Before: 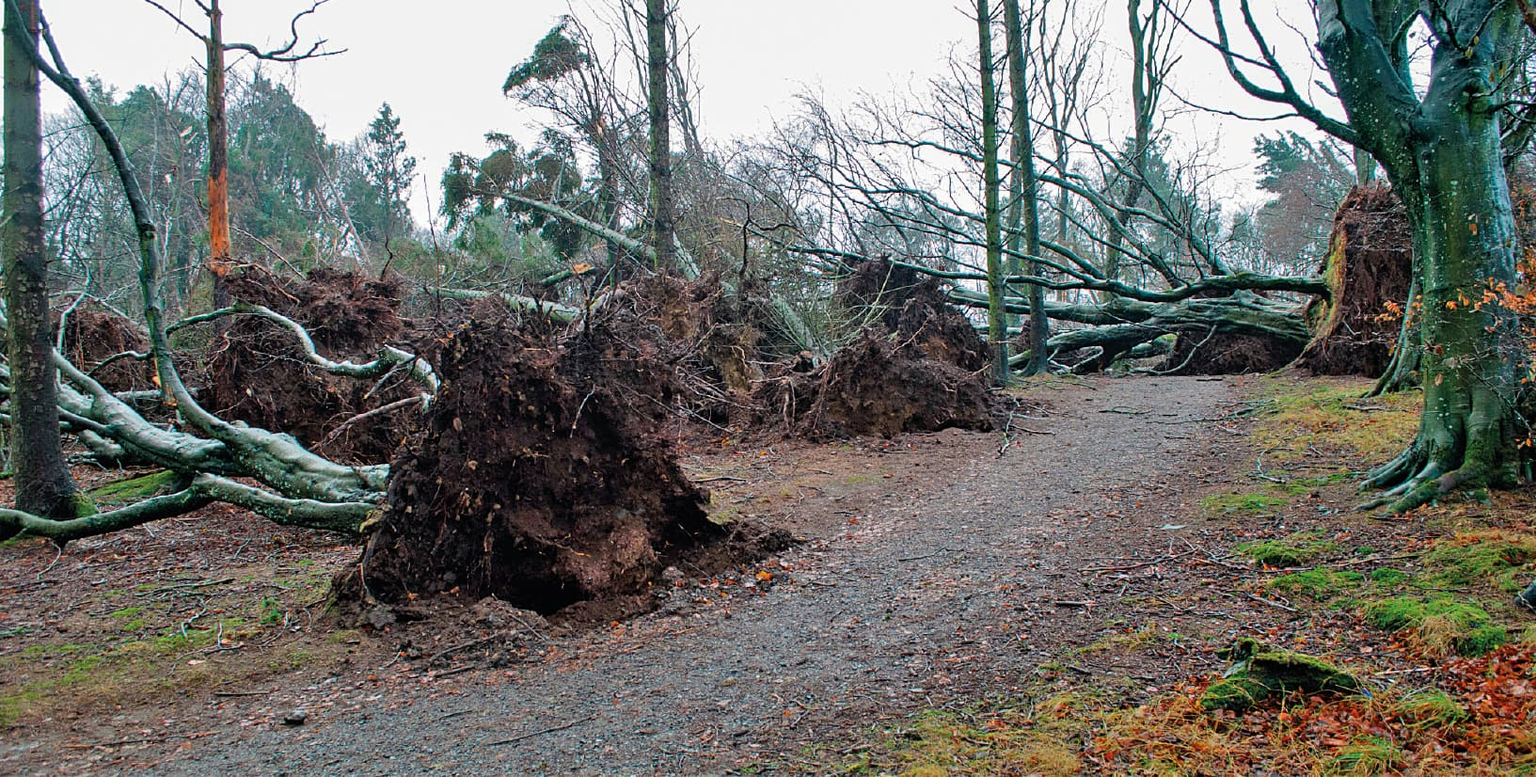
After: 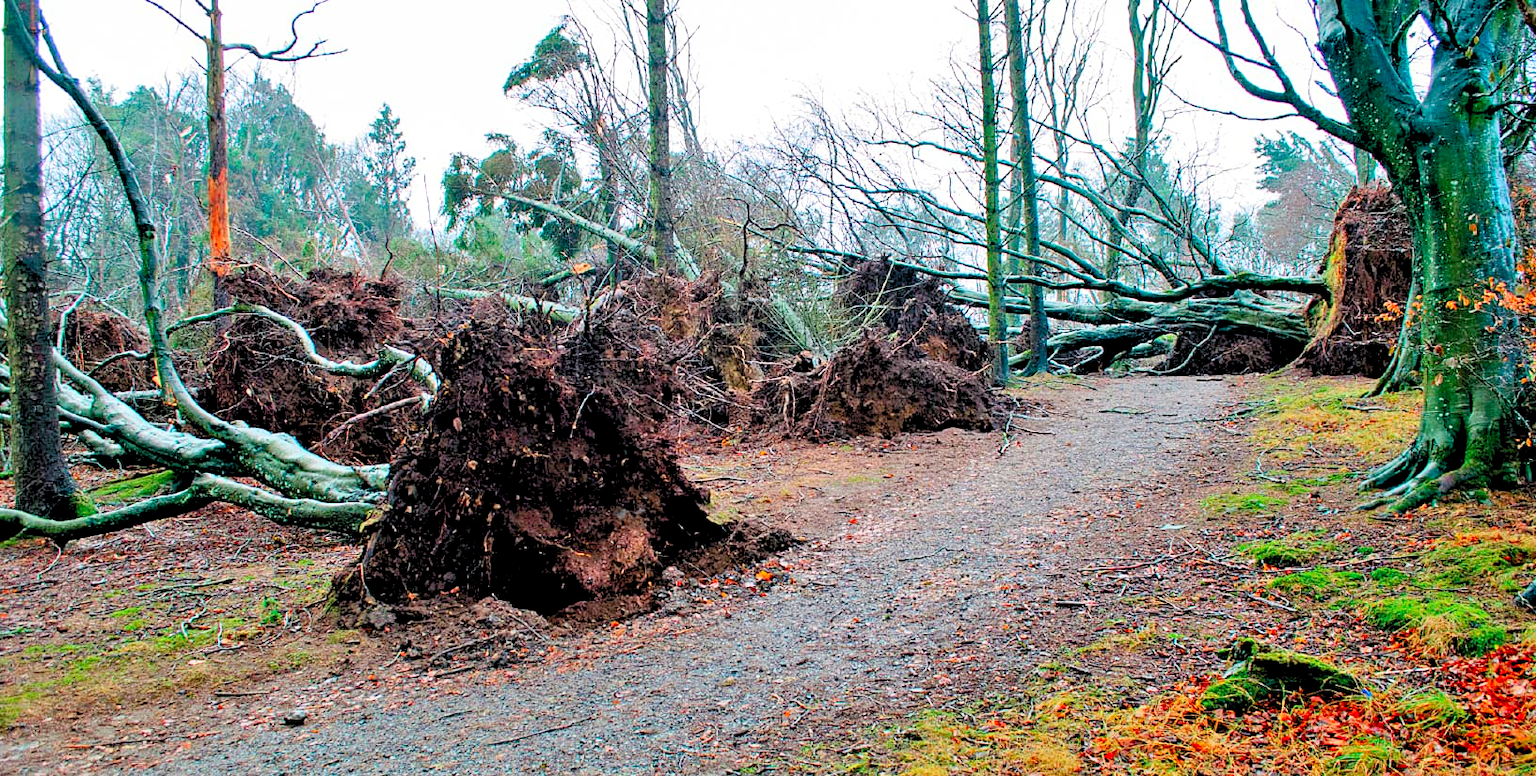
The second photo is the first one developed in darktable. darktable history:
levels: levels [0.072, 0.414, 0.976]
contrast brightness saturation: contrast 0.18, saturation 0.3
